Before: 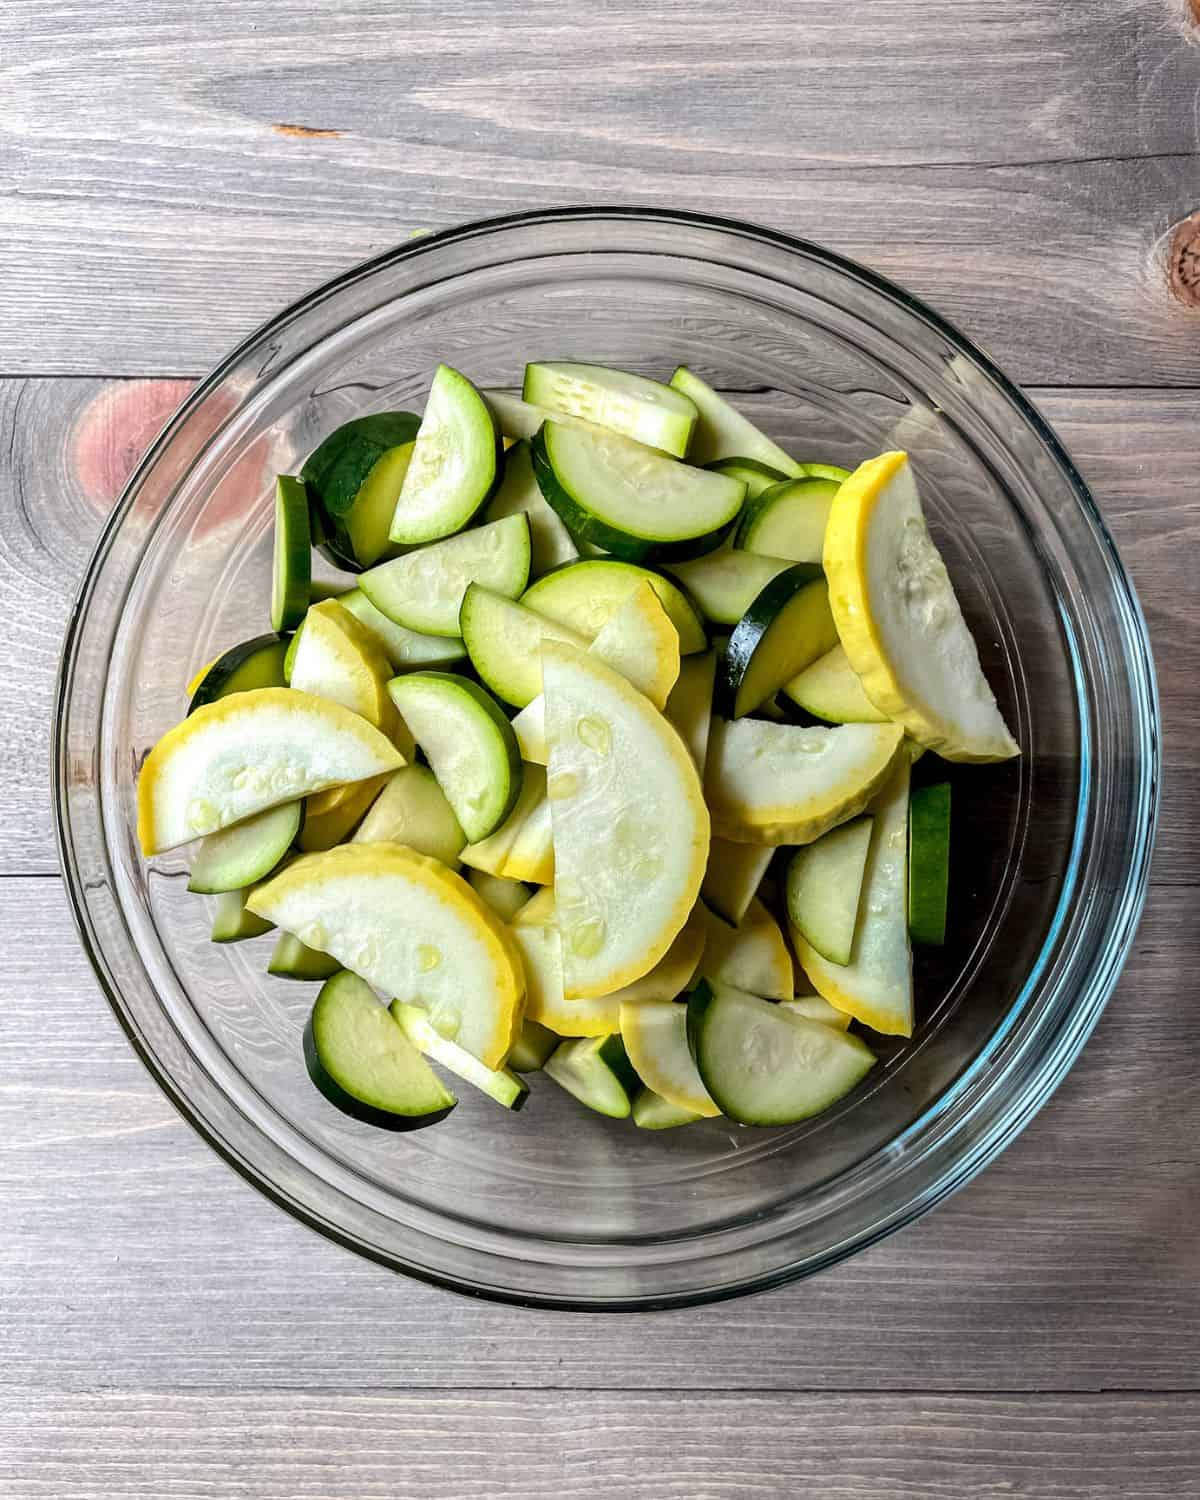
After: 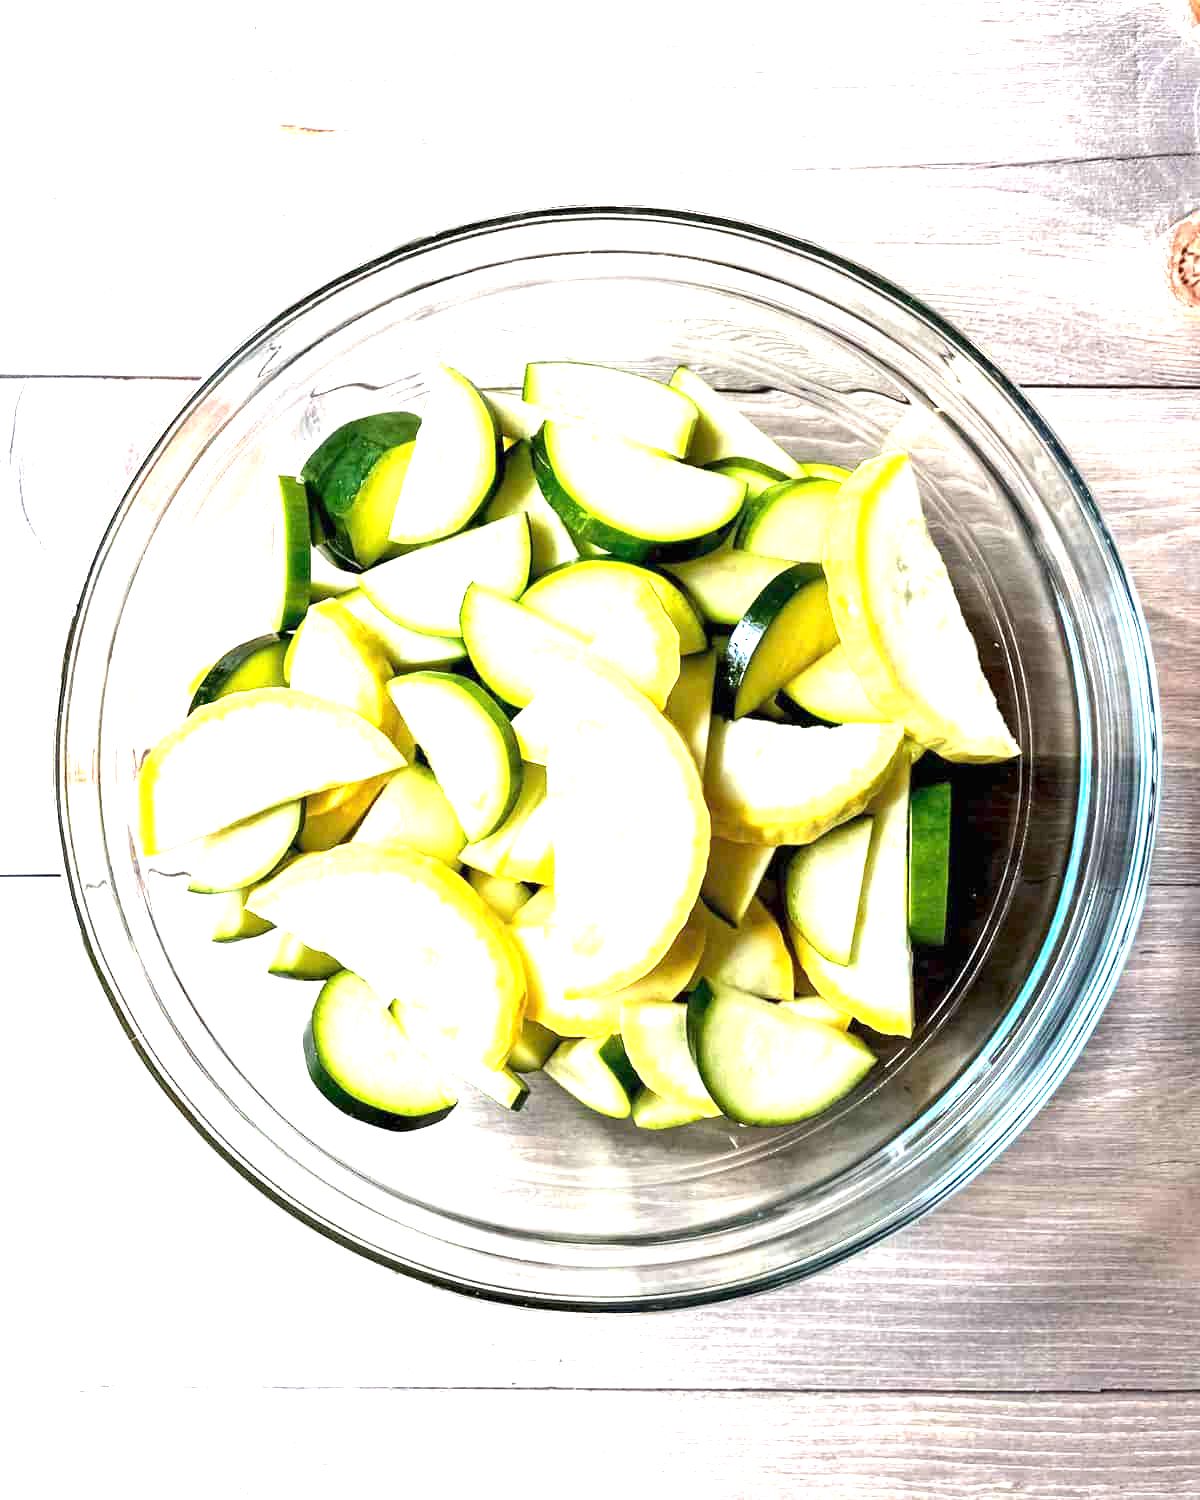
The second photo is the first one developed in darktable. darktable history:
exposure: exposure 2 EV, compensate exposure bias true, compensate highlight preservation false
rgb levels: preserve colors max RGB
